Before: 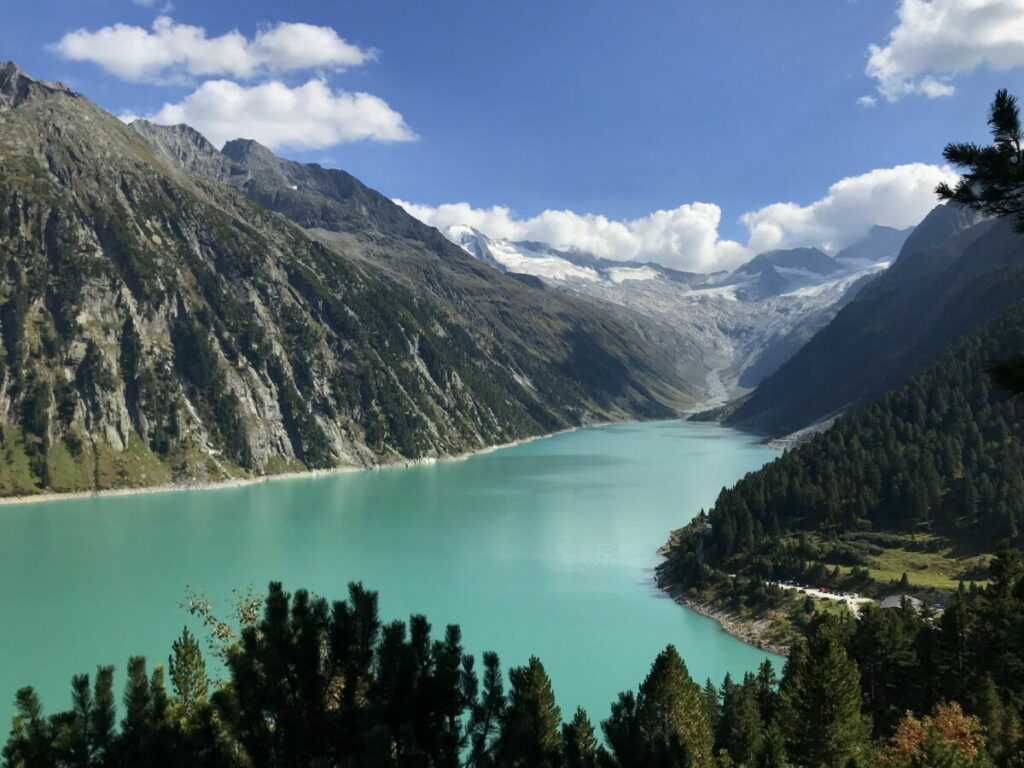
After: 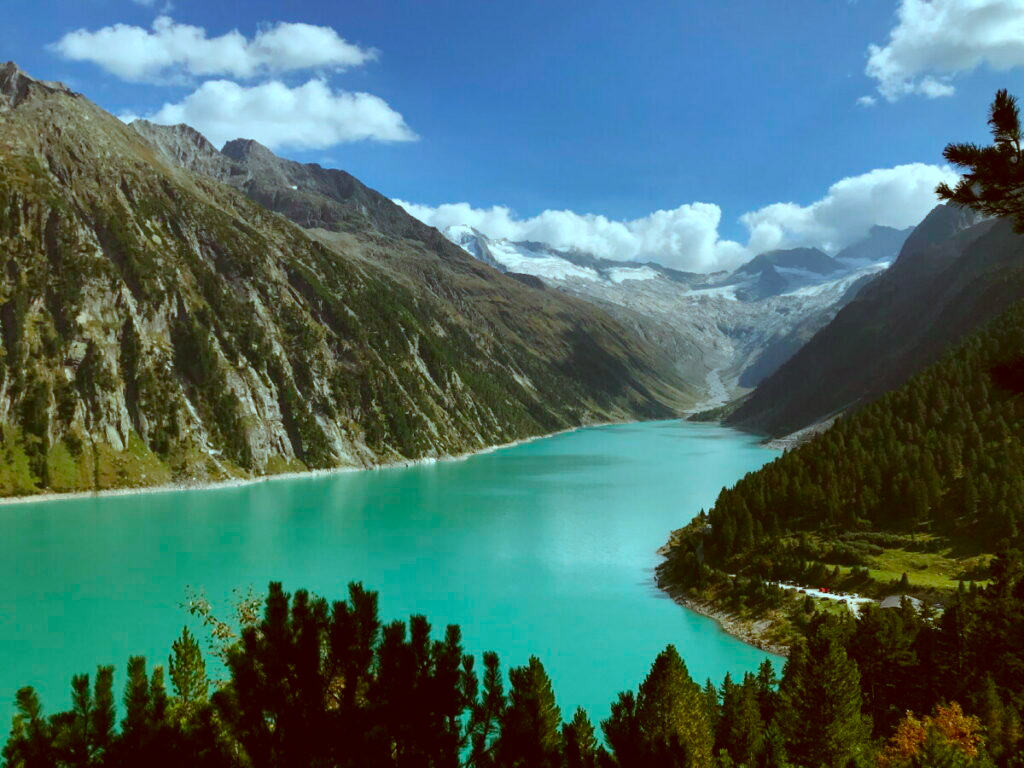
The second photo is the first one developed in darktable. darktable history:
color correction: highlights a* -14.62, highlights b* -16.22, shadows a* 10.12, shadows b* 29.4
color balance rgb: perceptual saturation grading › global saturation 20%, perceptual saturation grading › highlights -25%, perceptual saturation grading › shadows 50%
